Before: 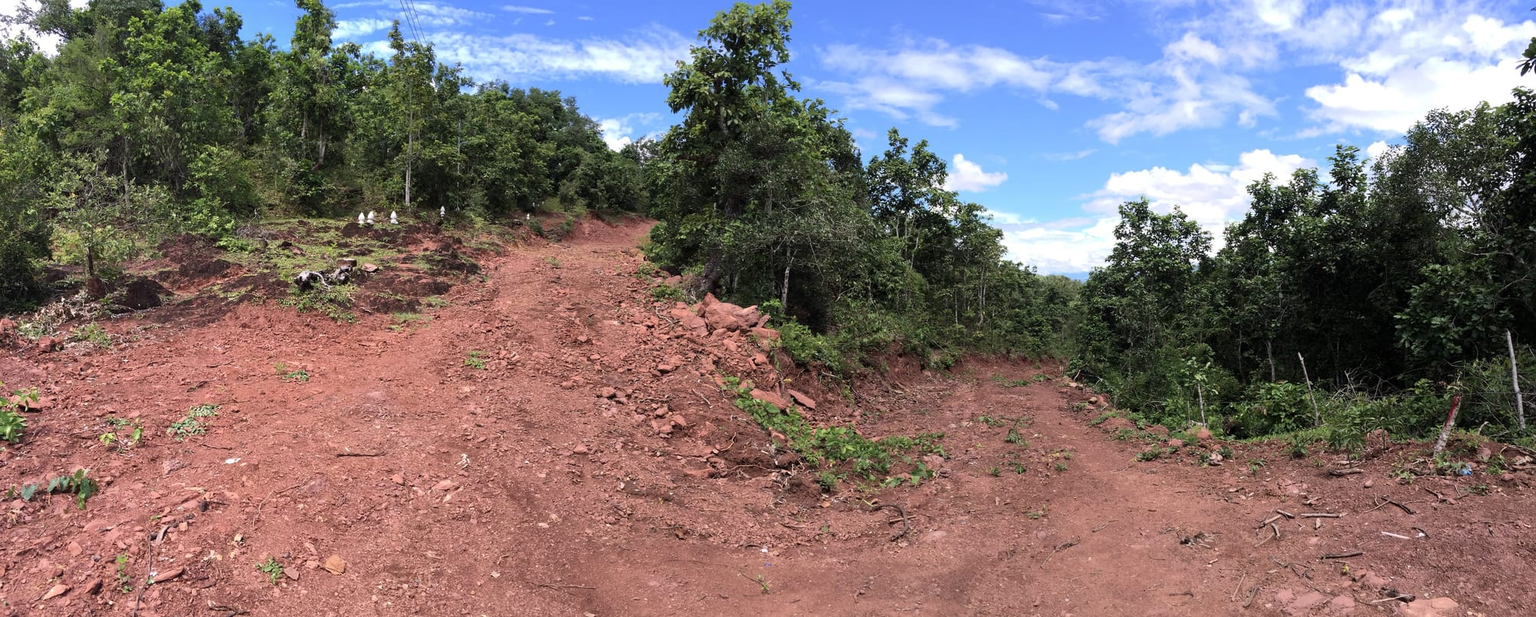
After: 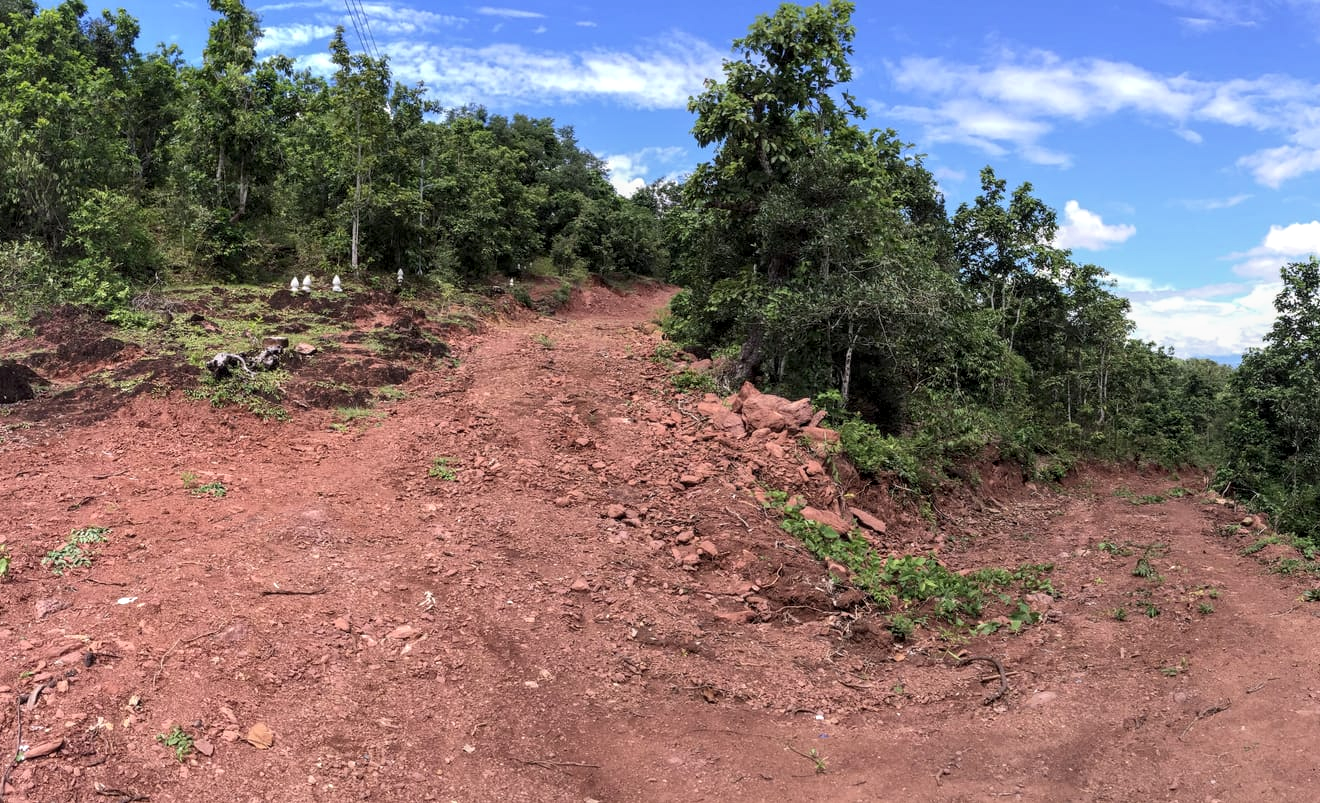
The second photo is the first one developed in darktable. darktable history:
crop and rotate: left 8.8%, right 25.183%
local contrast: on, module defaults
